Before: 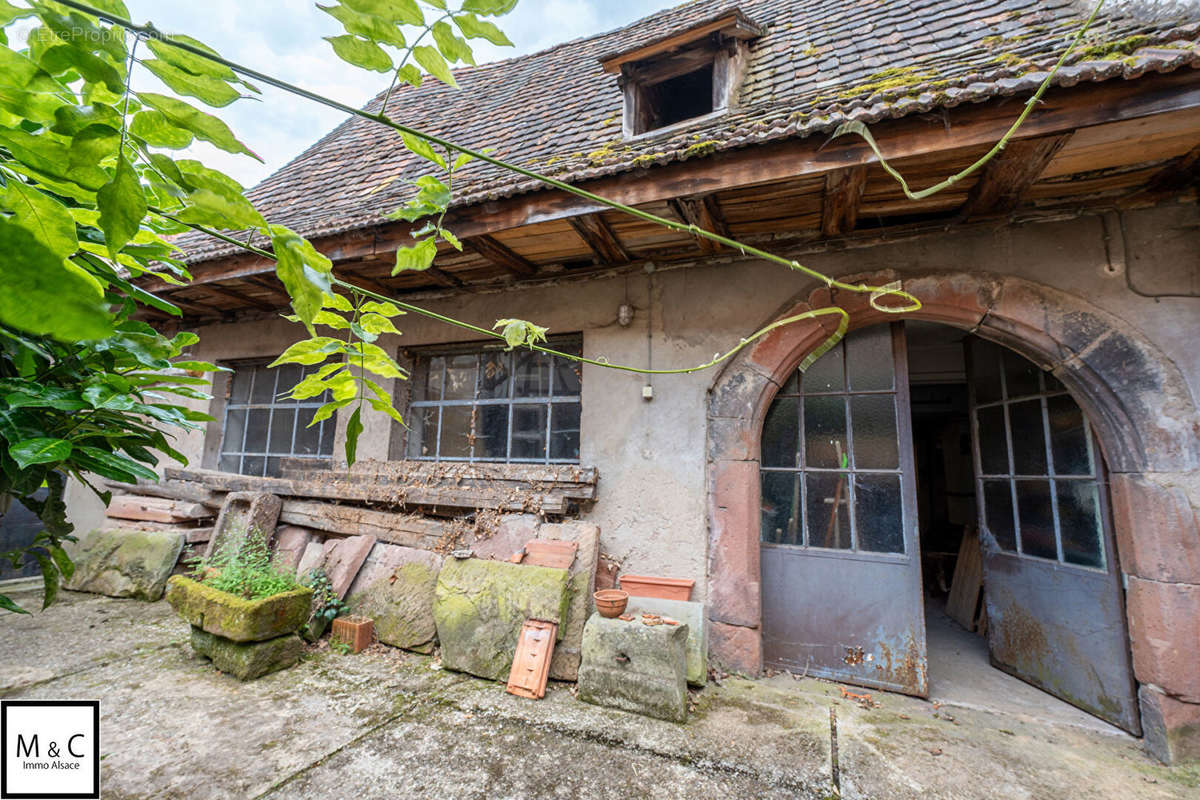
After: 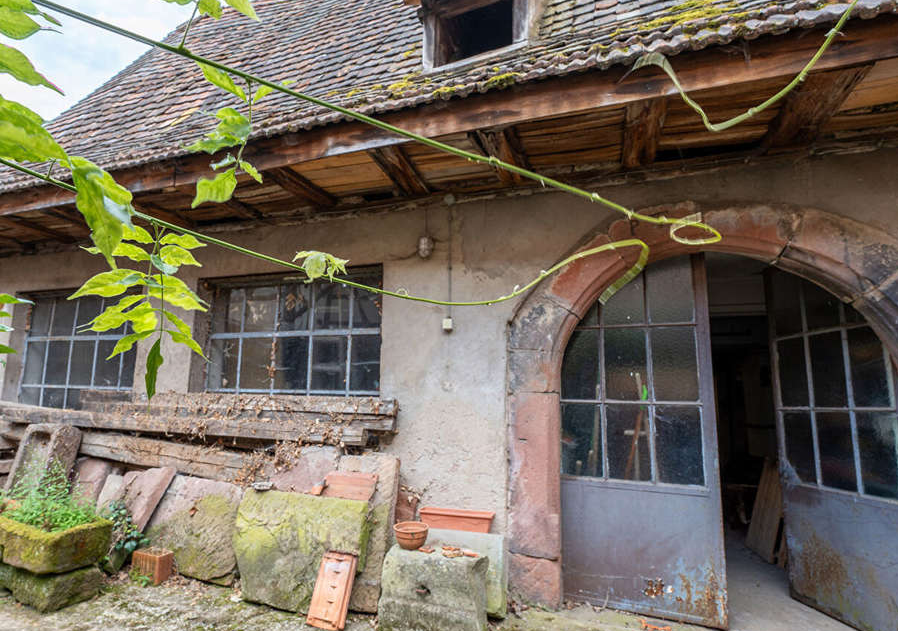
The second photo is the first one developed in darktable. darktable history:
crop: left 16.726%, top 8.504%, right 8.44%, bottom 12.519%
